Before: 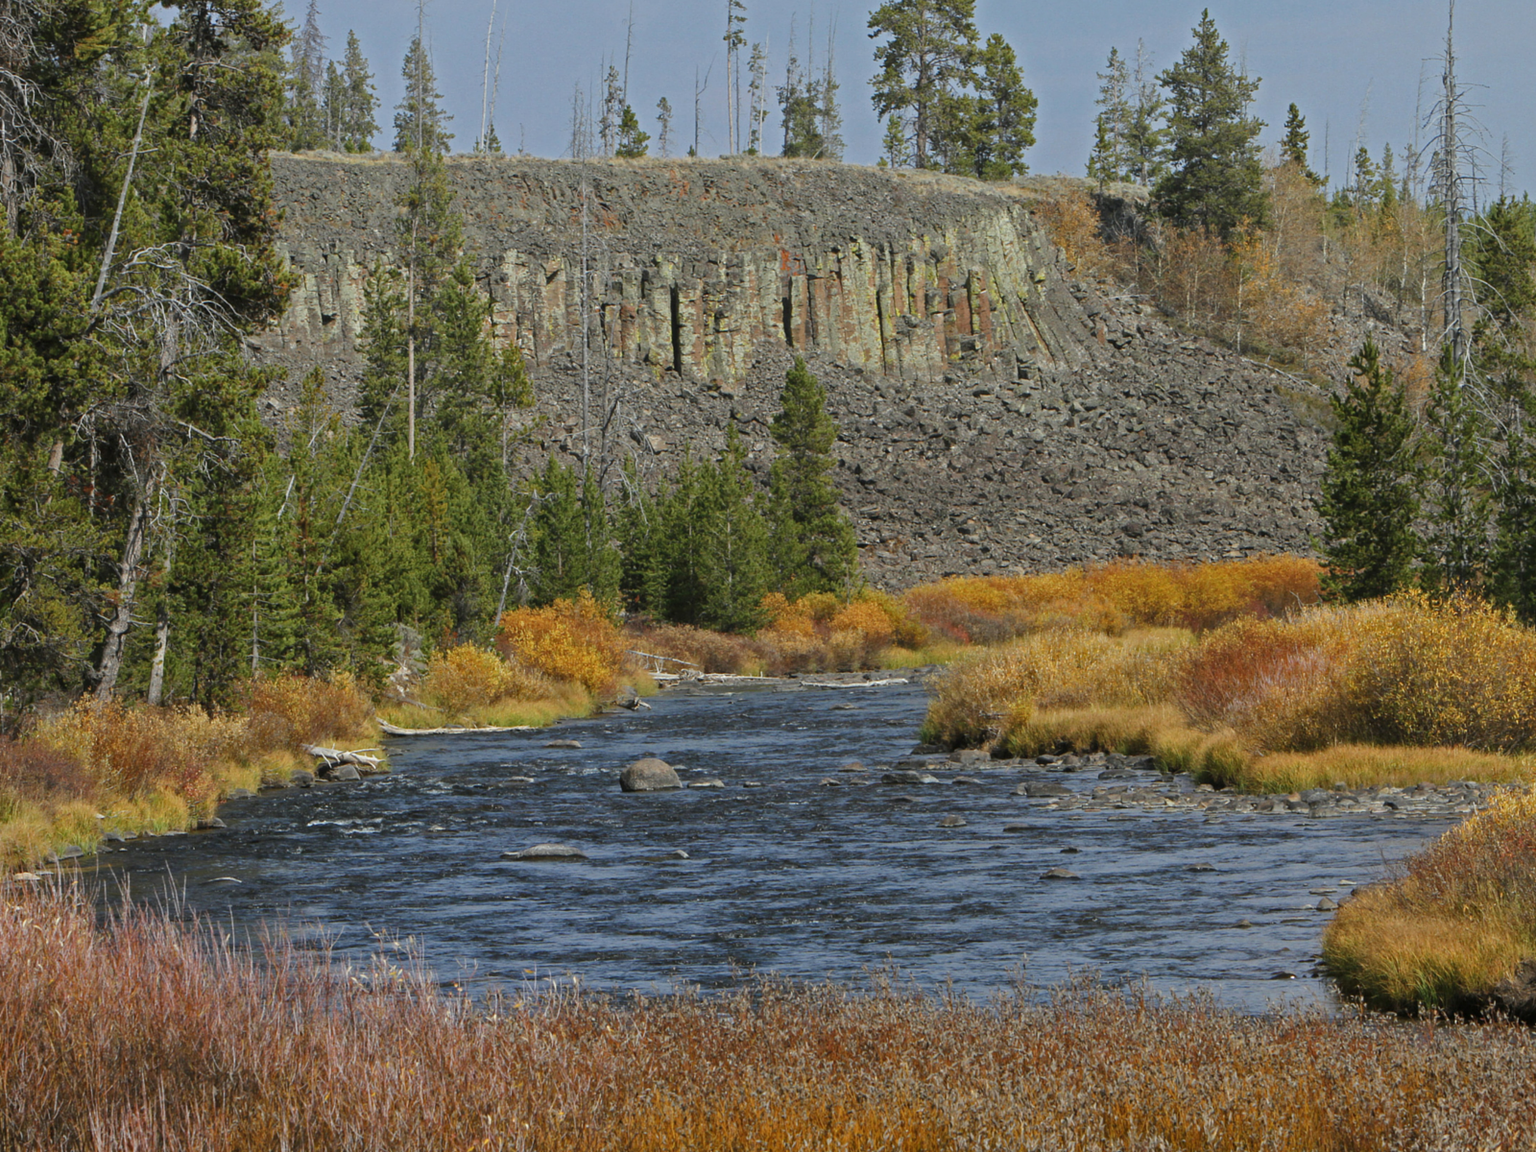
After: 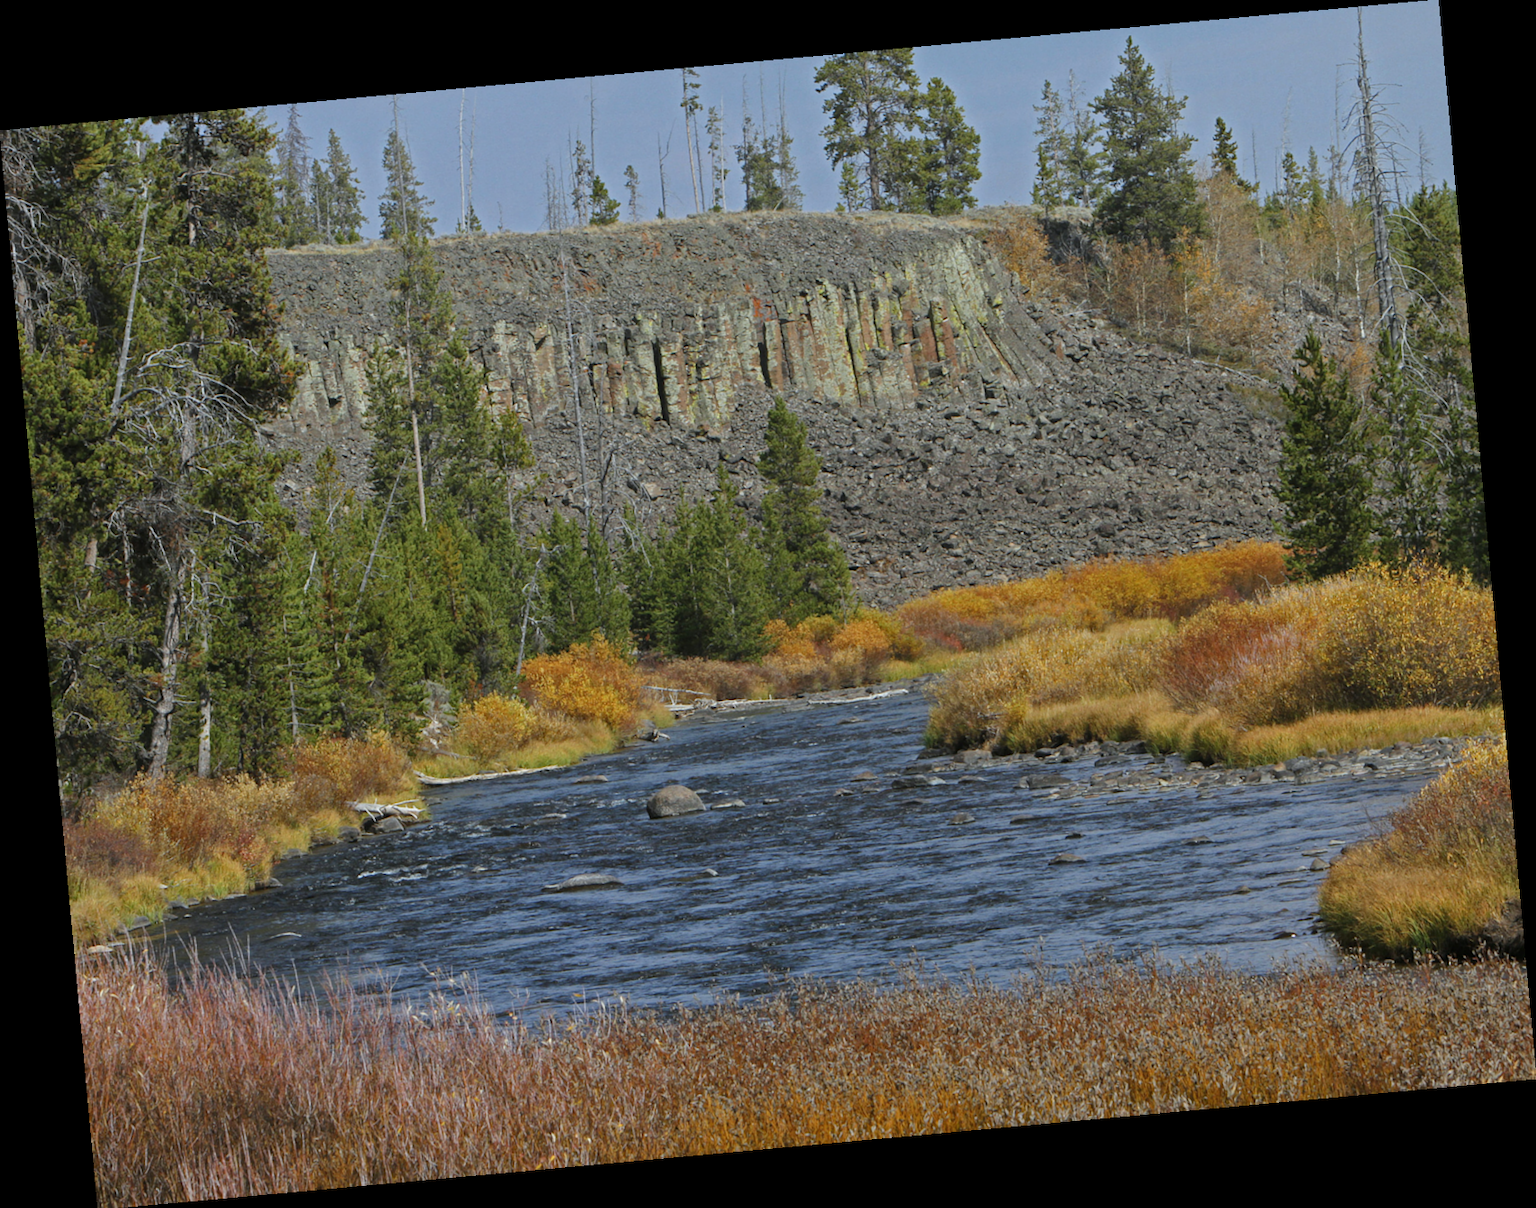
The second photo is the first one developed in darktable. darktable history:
rotate and perspective: rotation -5.2°, automatic cropping off
white balance: red 0.976, blue 1.04
